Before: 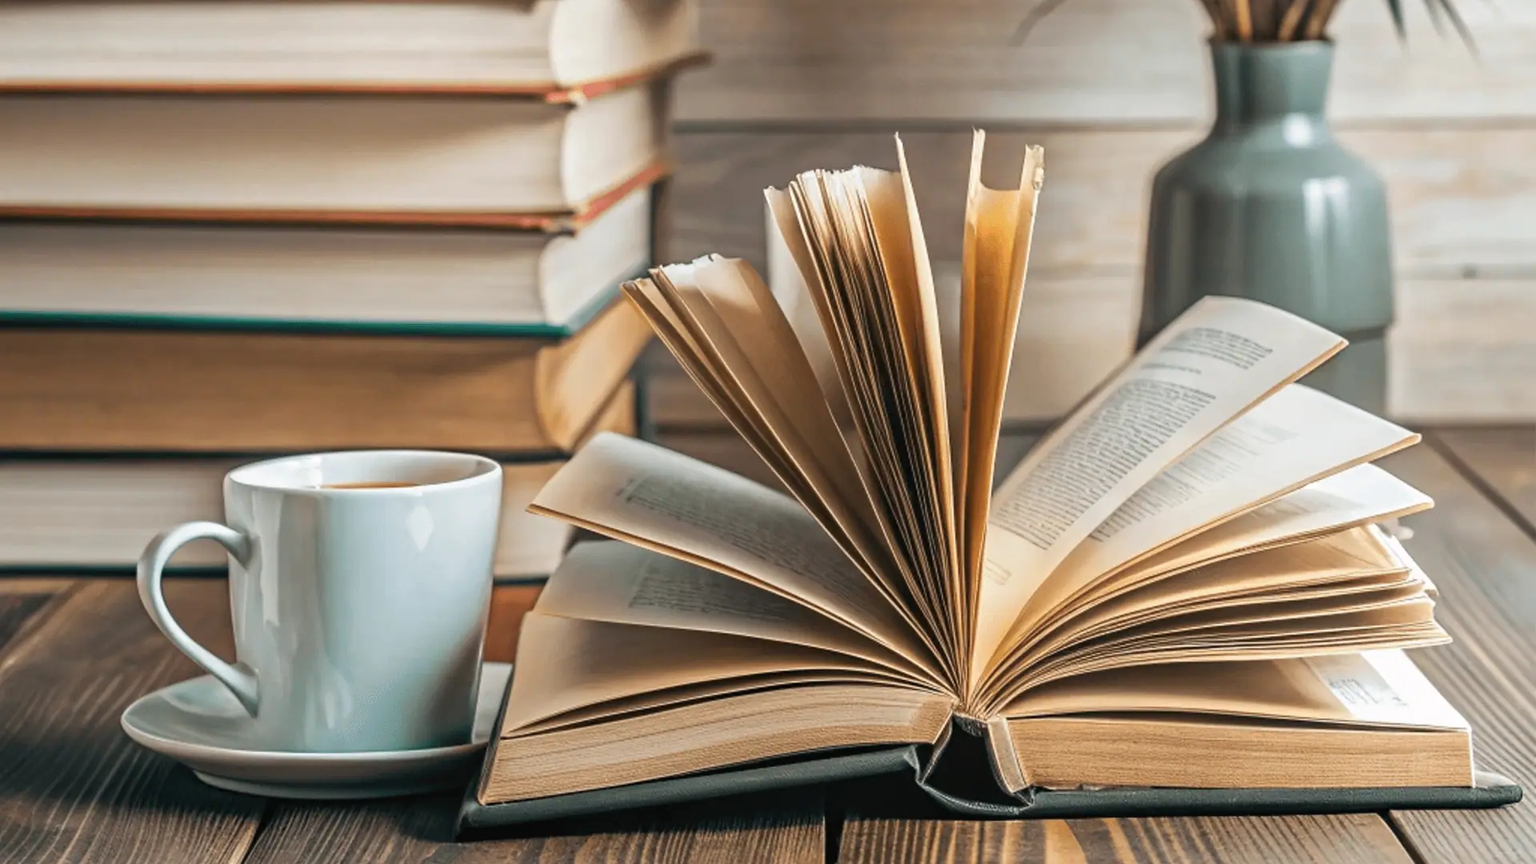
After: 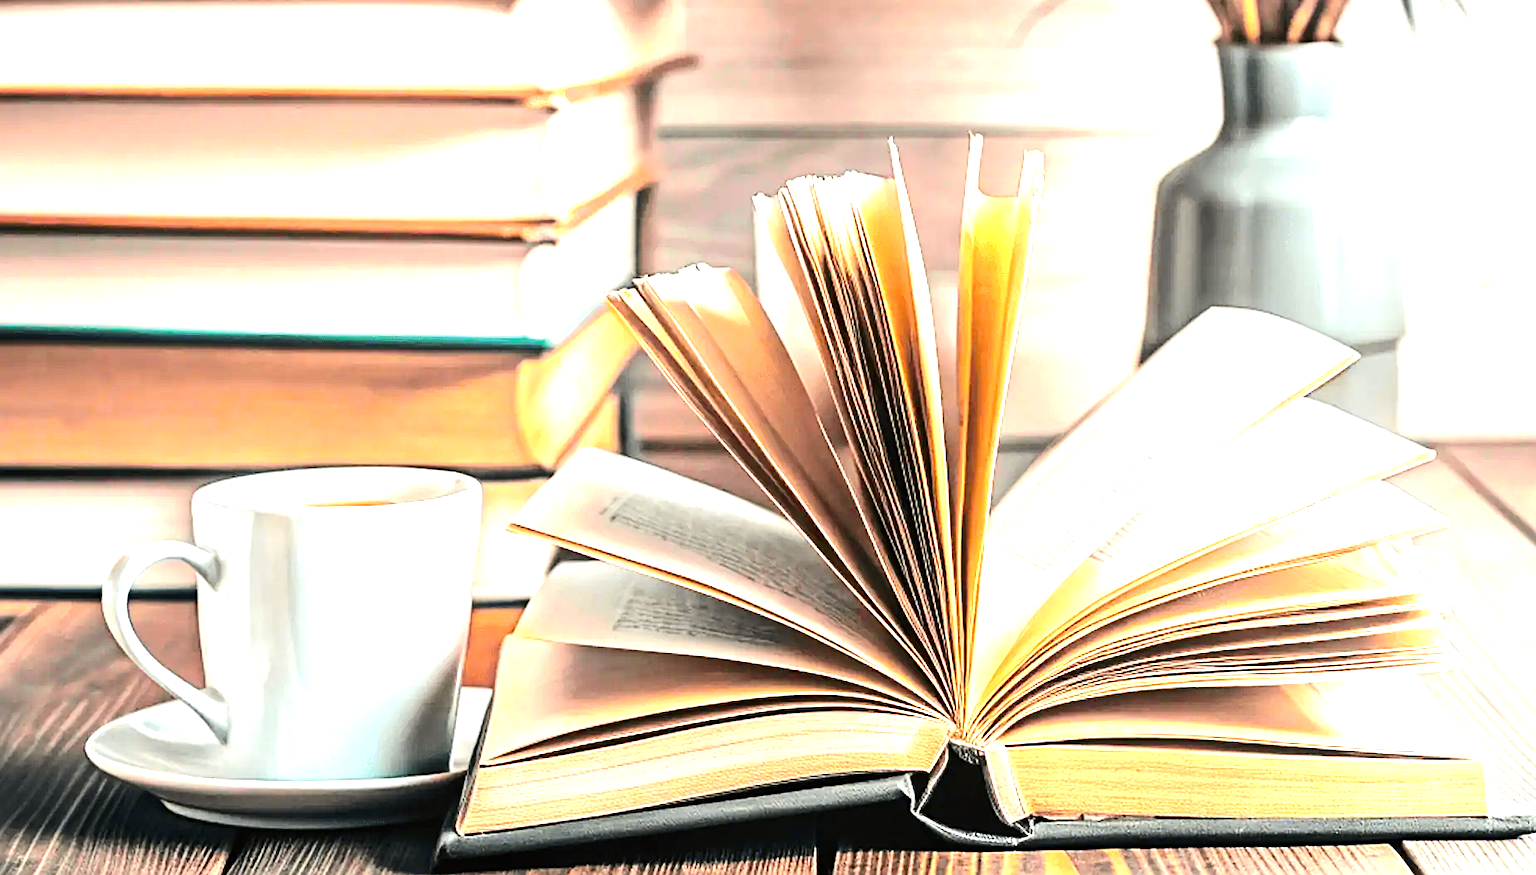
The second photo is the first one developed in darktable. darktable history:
crop and rotate: left 2.536%, right 1.107%, bottom 2.246%
tone equalizer: -8 EV -0.75 EV, -7 EV -0.7 EV, -6 EV -0.6 EV, -5 EV -0.4 EV, -3 EV 0.4 EV, -2 EV 0.6 EV, -1 EV 0.7 EV, +0 EV 0.75 EV, edges refinement/feathering 500, mask exposure compensation -1.57 EV, preserve details no
tone curve: curves: ch0 [(0, 0) (0.087, 0.054) (0.281, 0.245) (0.506, 0.526) (0.8, 0.824) (0.994, 0.955)]; ch1 [(0, 0) (0.27, 0.195) (0.406, 0.435) (0.452, 0.474) (0.495, 0.5) (0.514, 0.508) (0.537, 0.556) (0.654, 0.689) (1, 1)]; ch2 [(0, 0) (0.269, 0.299) (0.459, 0.441) (0.498, 0.499) (0.523, 0.52) (0.551, 0.549) (0.633, 0.625) (0.659, 0.681) (0.718, 0.764) (1, 1)], color space Lab, independent channels, preserve colors none
sharpen: on, module defaults
exposure: black level correction 0.001, exposure 1.398 EV, compensate exposure bias true, compensate highlight preservation false
